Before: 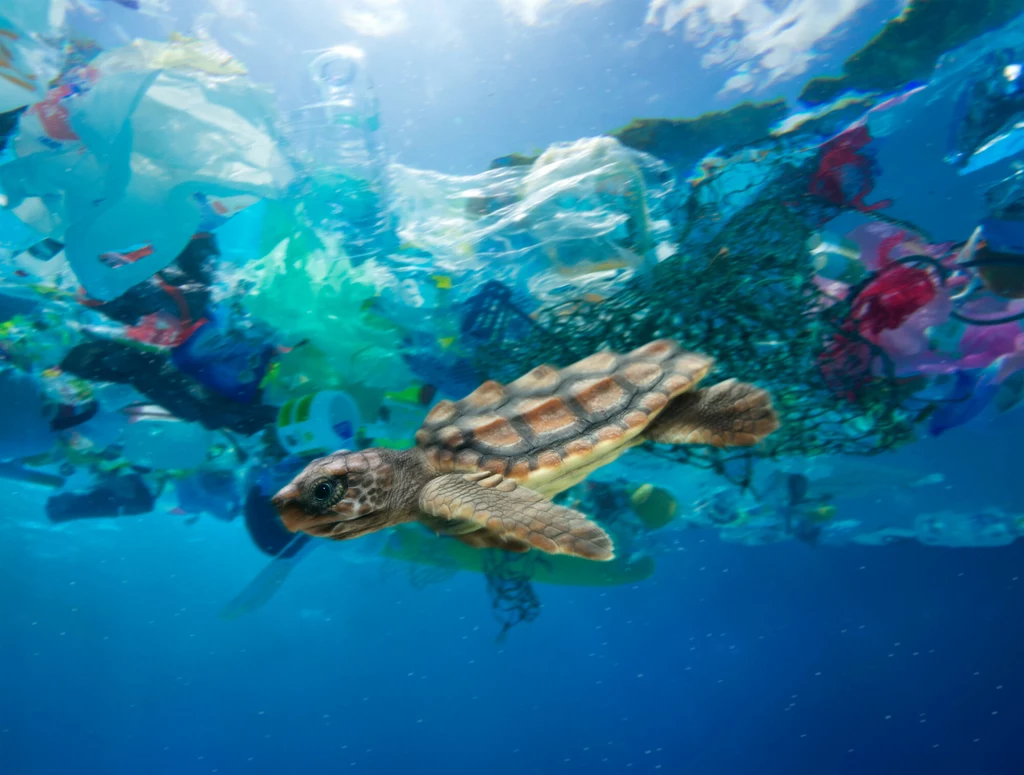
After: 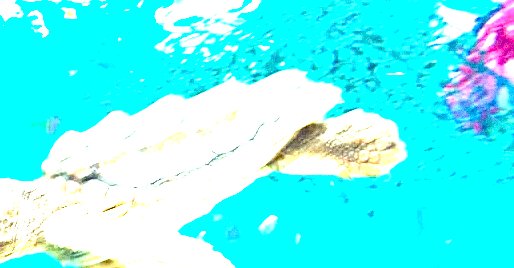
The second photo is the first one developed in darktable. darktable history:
color balance rgb: shadows lift › luminance -21.66%, shadows lift › chroma 8.98%, shadows lift › hue 283.37°, power › chroma 1.55%, power › hue 25.59°, highlights gain › luminance 6.08%, highlights gain › chroma 2.55%, highlights gain › hue 90°, global offset › luminance -0.87%, perceptual saturation grading › global saturation 27.49%, perceptual saturation grading › highlights -28.39%, perceptual saturation grading › mid-tones 15.22%, perceptual saturation grading › shadows 33.98%, perceptual brilliance grading › highlights 10%, perceptual brilliance grading › mid-tones 5%
exposure: black level correction 0, exposure 4 EV, compensate exposure bias true, compensate highlight preservation false
crop: left 36.607%, top 34.735%, right 13.146%, bottom 30.611%
grain: coarseness 0.09 ISO, strength 40%
sharpen: on, module defaults
